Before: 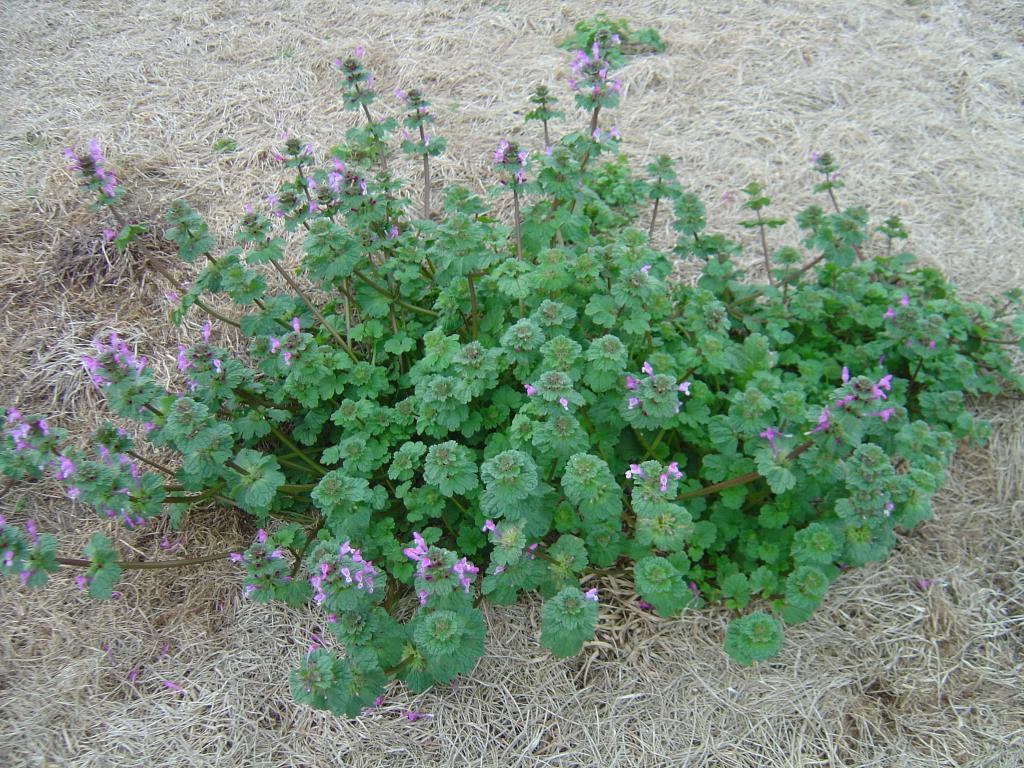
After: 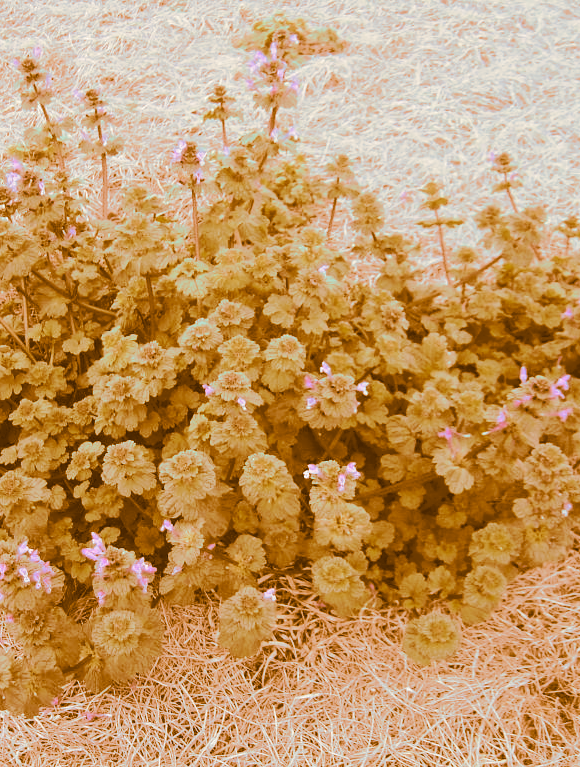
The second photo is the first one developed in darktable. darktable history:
split-toning: shadows › hue 26°, shadows › saturation 0.92, highlights › hue 40°, highlights › saturation 0.92, balance -63, compress 0%
tone curve: curves: ch0 [(0, 0) (0.003, 0.055) (0.011, 0.111) (0.025, 0.126) (0.044, 0.169) (0.069, 0.215) (0.1, 0.199) (0.136, 0.207) (0.177, 0.259) (0.224, 0.327) (0.277, 0.361) (0.335, 0.431) (0.399, 0.501) (0.468, 0.589) (0.543, 0.683) (0.623, 0.73) (0.709, 0.796) (0.801, 0.863) (0.898, 0.921) (1, 1)], preserve colors none
crop: left 31.458%, top 0%, right 11.876%
